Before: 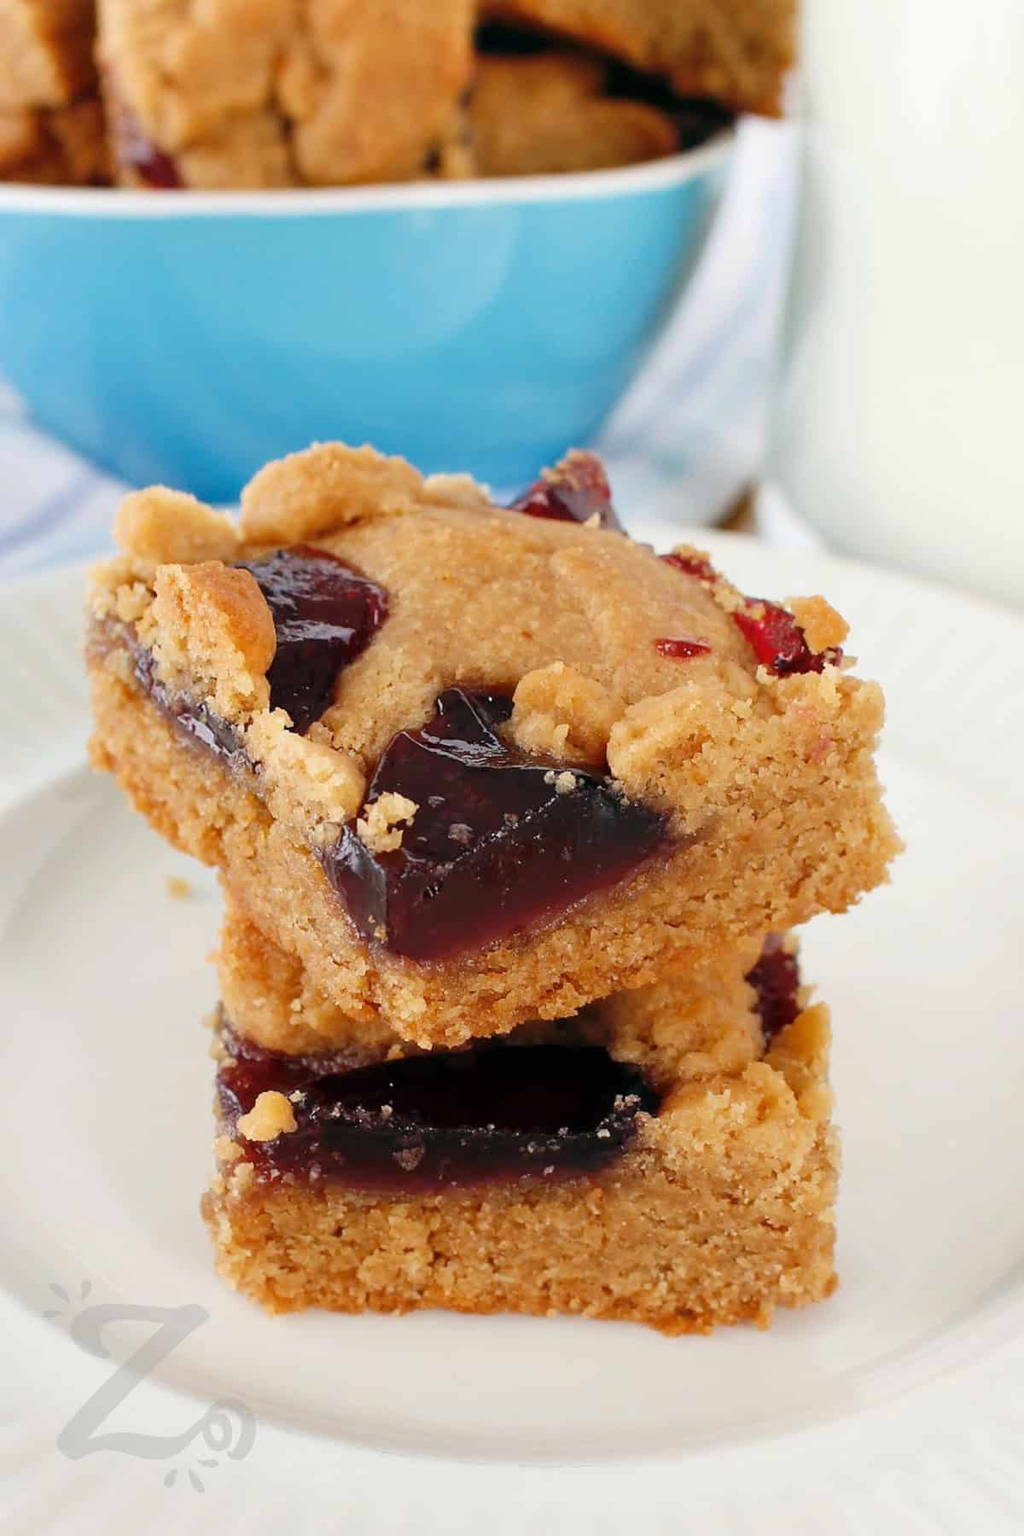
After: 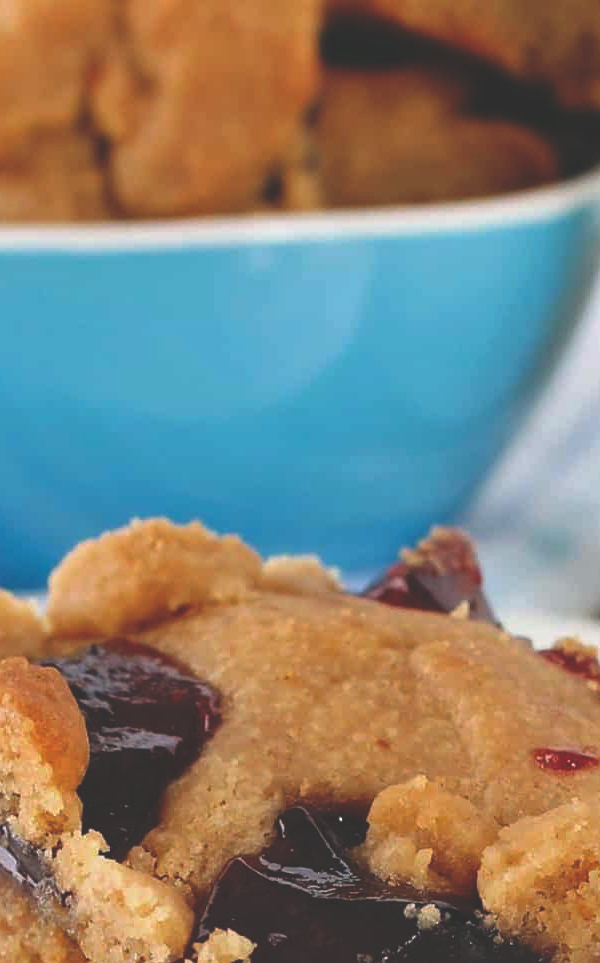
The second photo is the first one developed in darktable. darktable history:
crop: left 19.556%, right 30.401%, bottom 46.458%
rgb curve: curves: ch0 [(0, 0.186) (0.314, 0.284) (0.775, 0.708) (1, 1)], compensate middle gray true, preserve colors none
